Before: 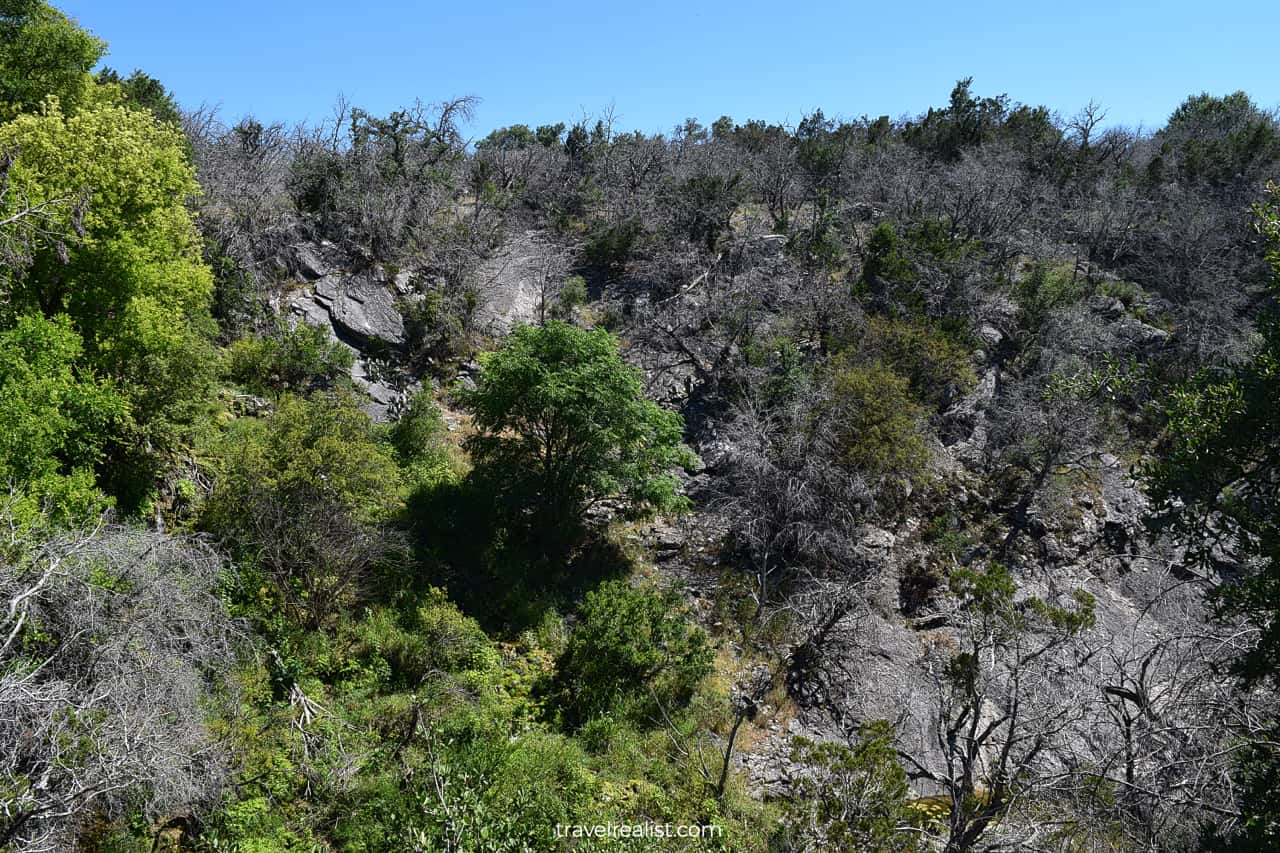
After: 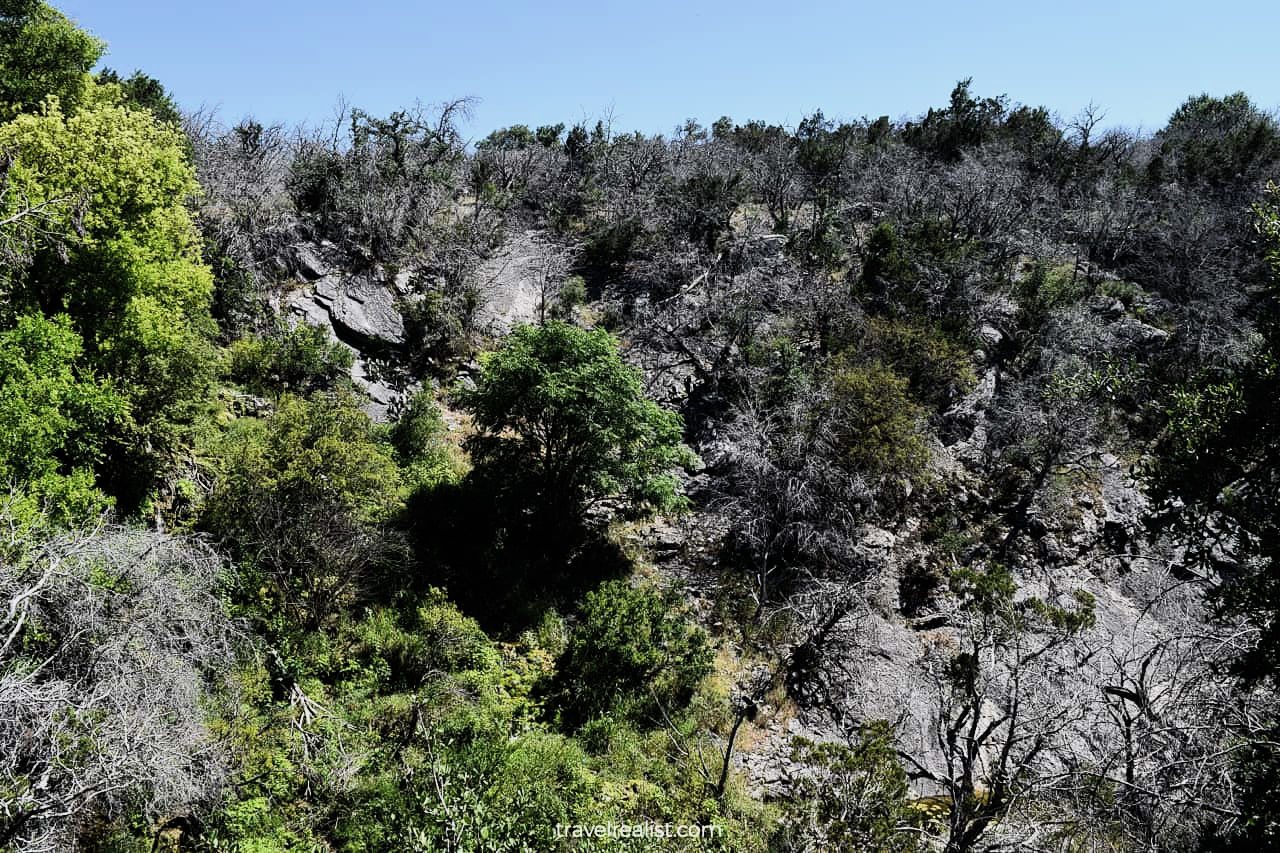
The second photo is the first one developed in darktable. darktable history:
filmic rgb: black relative exposure -16 EV, white relative exposure 6.87 EV, hardness 4.67
tone curve: curves: ch0 [(0, 0) (0.003, 0.005) (0.011, 0.019) (0.025, 0.04) (0.044, 0.064) (0.069, 0.095) (0.1, 0.129) (0.136, 0.169) (0.177, 0.207) (0.224, 0.247) (0.277, 0.298) (0.335, 0.354) (0.399, 0.416) (0.468, 0.478) (0.543, 0.553) (0.623, 0.634) (0.709, 0.709) (0.801, 0.817) (0.898, 0.912) (1, 1)], color space Lab, independent channels, preserve colors none
tone equalizer: -8 EV -1.09 EV, -7 EV -1.02 EV, -6 EV -0.845 EV, -5 EV -0.572 EV, -3 EV 0.581 EV, -2 EV 0.878 EV, -1 EV 1 EV, +0 EV 1.08 EV, edges refinement/feathering 500, mask exposure compensation -1.57 EV, preserve details no
